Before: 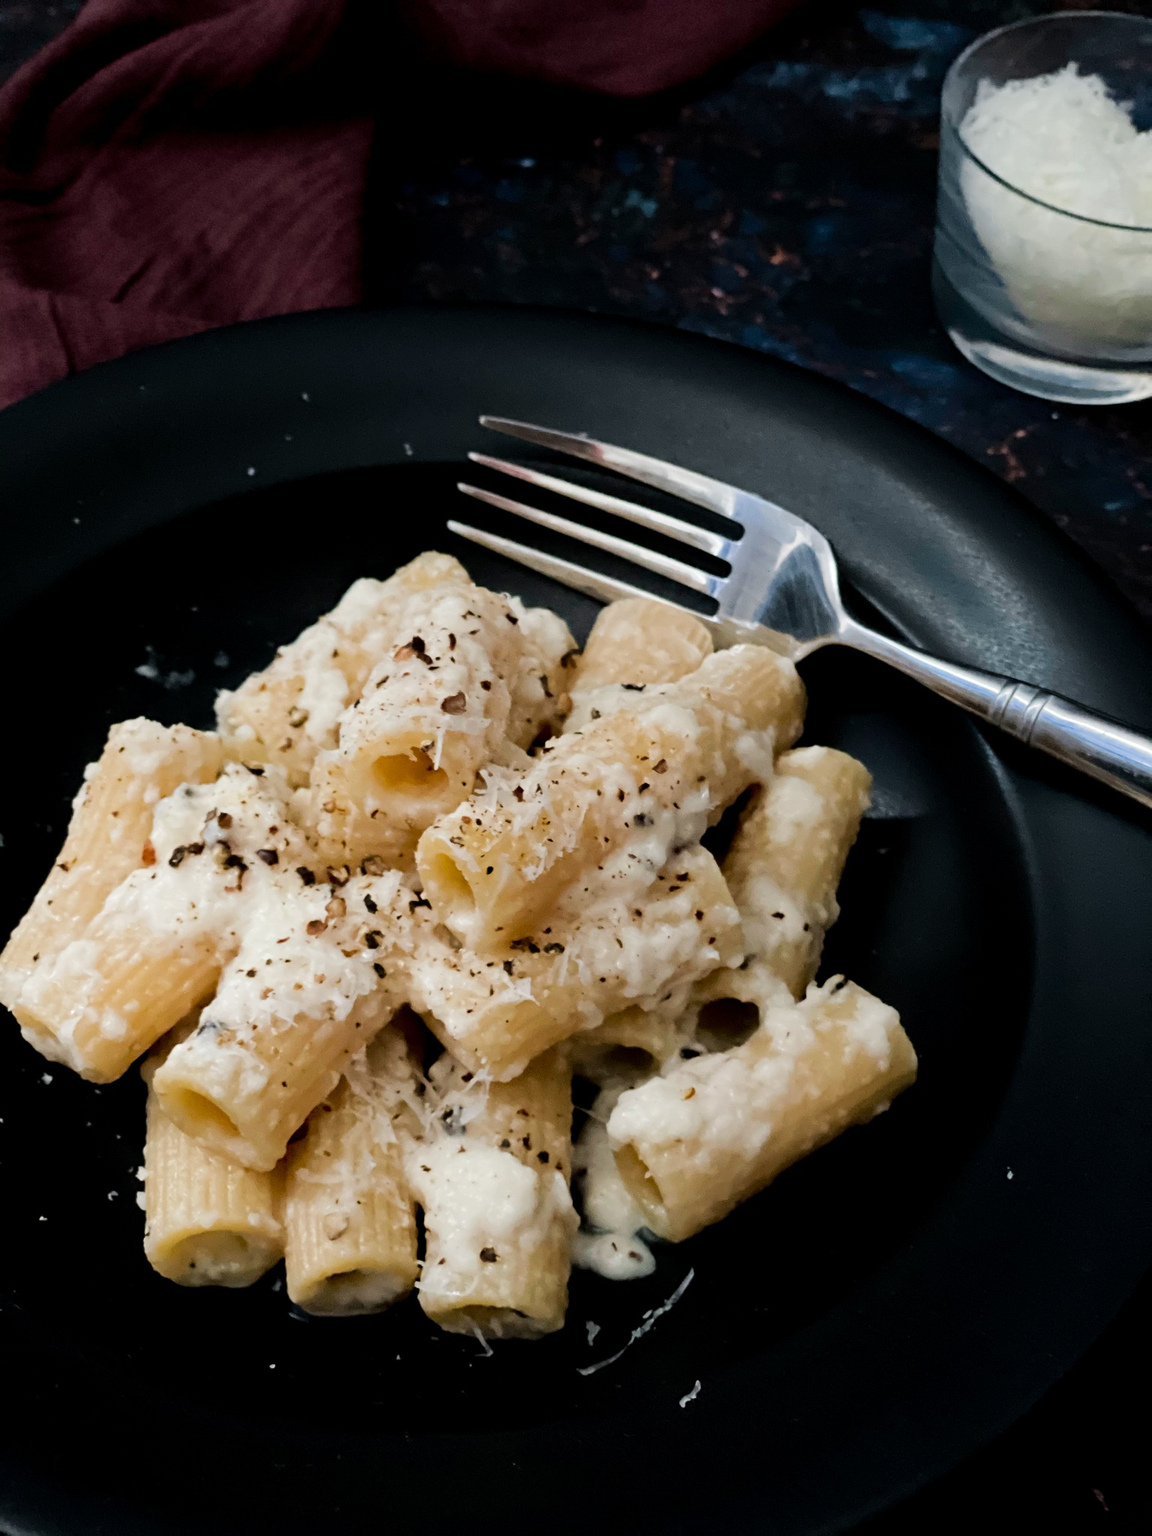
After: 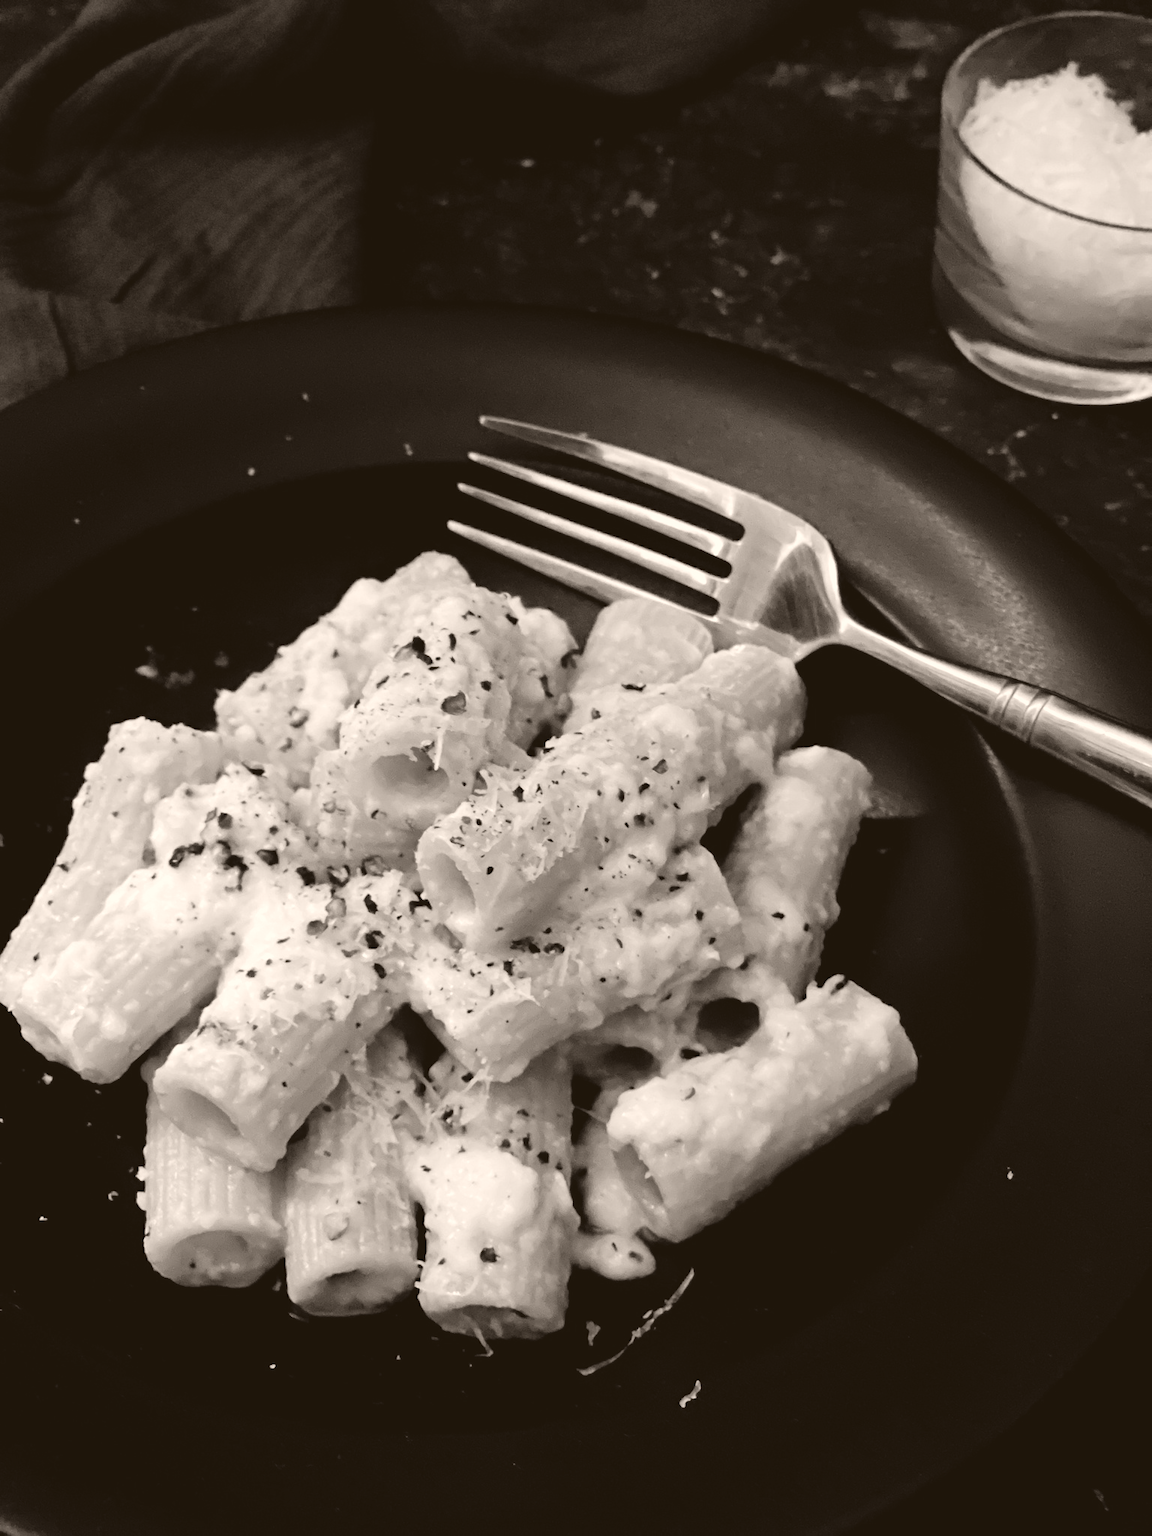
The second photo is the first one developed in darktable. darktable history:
colorize: hue 26.62°, saturation 18%, source mix 100%, lightness 25.27% | blend: blend mode coloradjustment, opacity 100%; mask: uniform (no mask)
